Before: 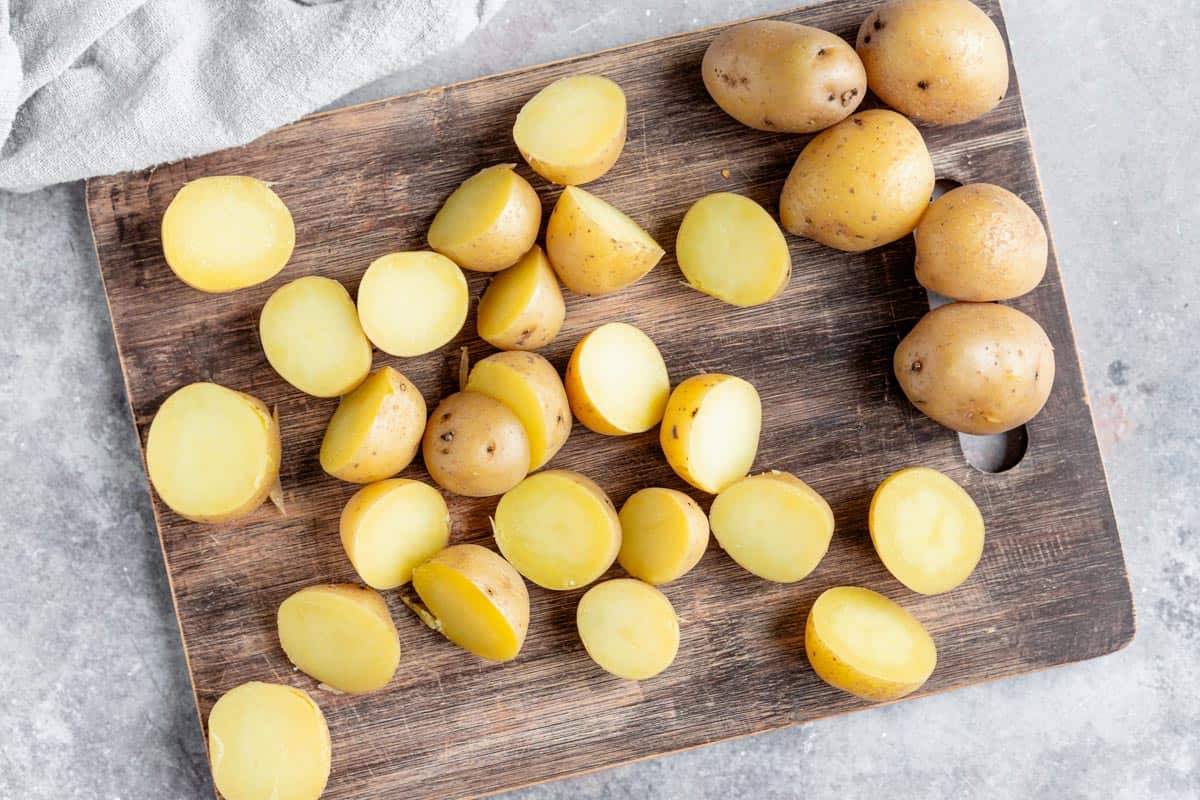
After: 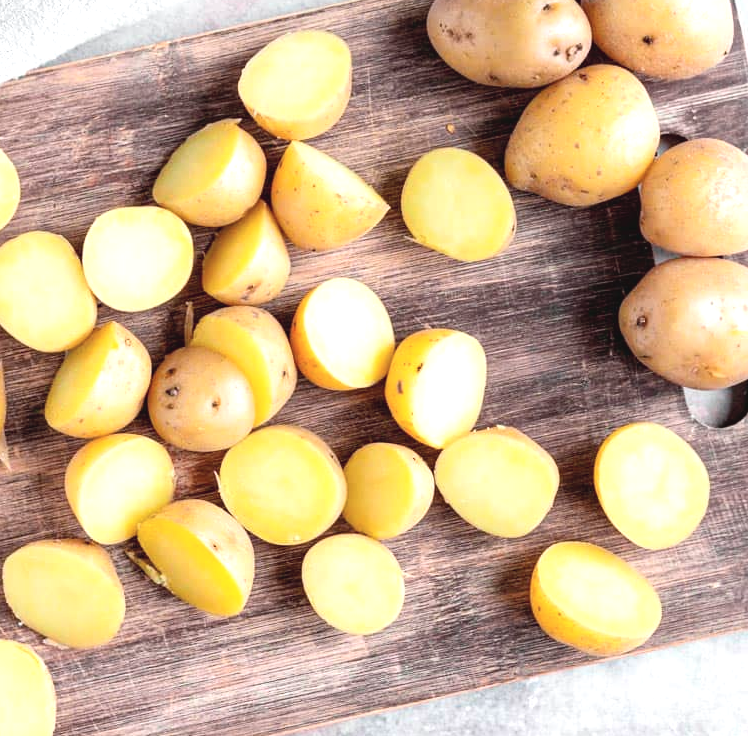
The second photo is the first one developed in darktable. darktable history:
crop and rotate: left 22.918%, top 5.629%, right 14.711%, bottom 2.247%
tone curve: curves: ch0 [(0, 0.046) (0.04, 0.074) (0.831, 0.861) (1, 1)]; ch1 [(0, 0) (0.146, 0.159) (0.338, 0.365) (0.417, 0.455) (0.489, 0.486) (0.504, 0.502) (0.529, 0.537) (0.563, 0.567) (1, 1)]; ch2 [(0, 0) (0.307, 0.298) (0.388, 0.375) (0.443, 0.456) (0.485, 0.492) (0.544, 0.525) (1, 1)], color space Lab, independent channels, preserve colors none
exposure: exposure 0.493 EV, compensate highlight preservation false
